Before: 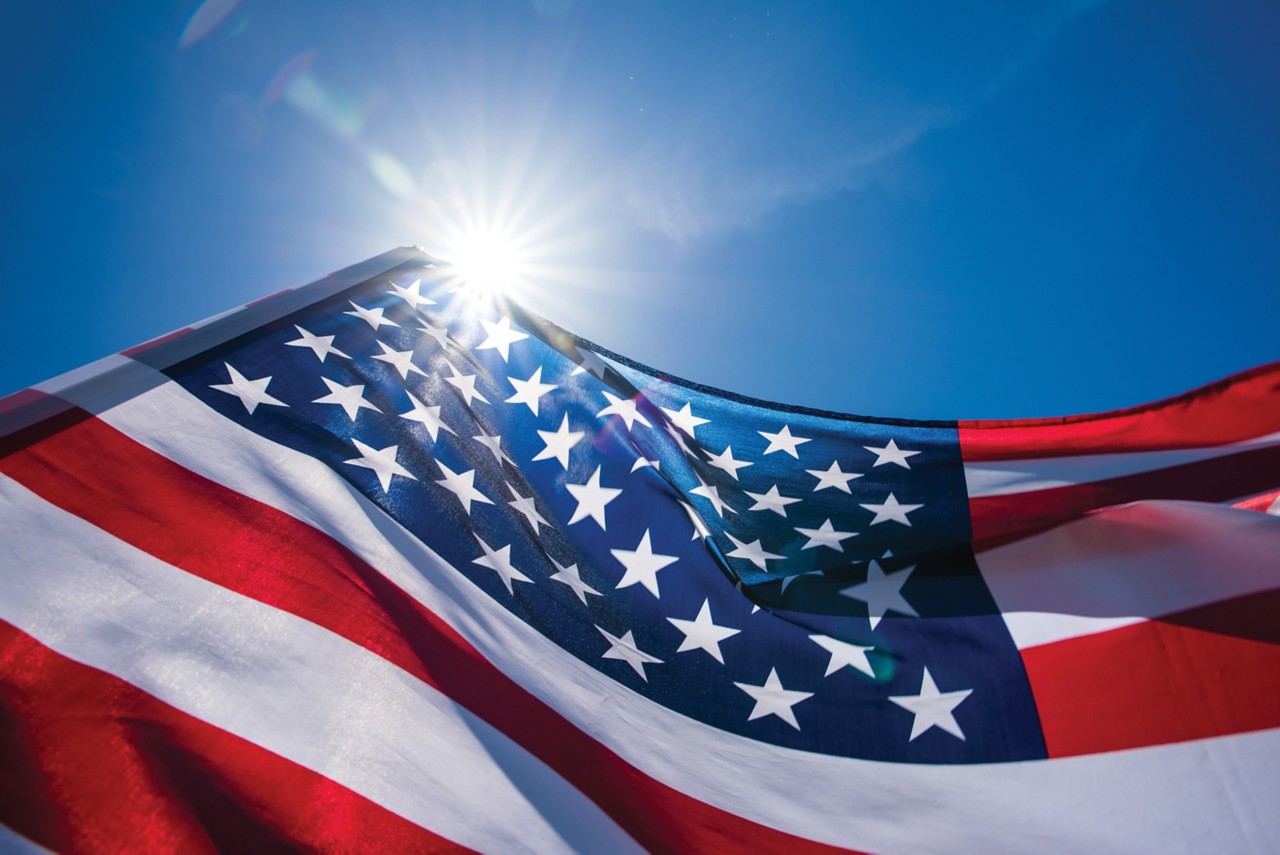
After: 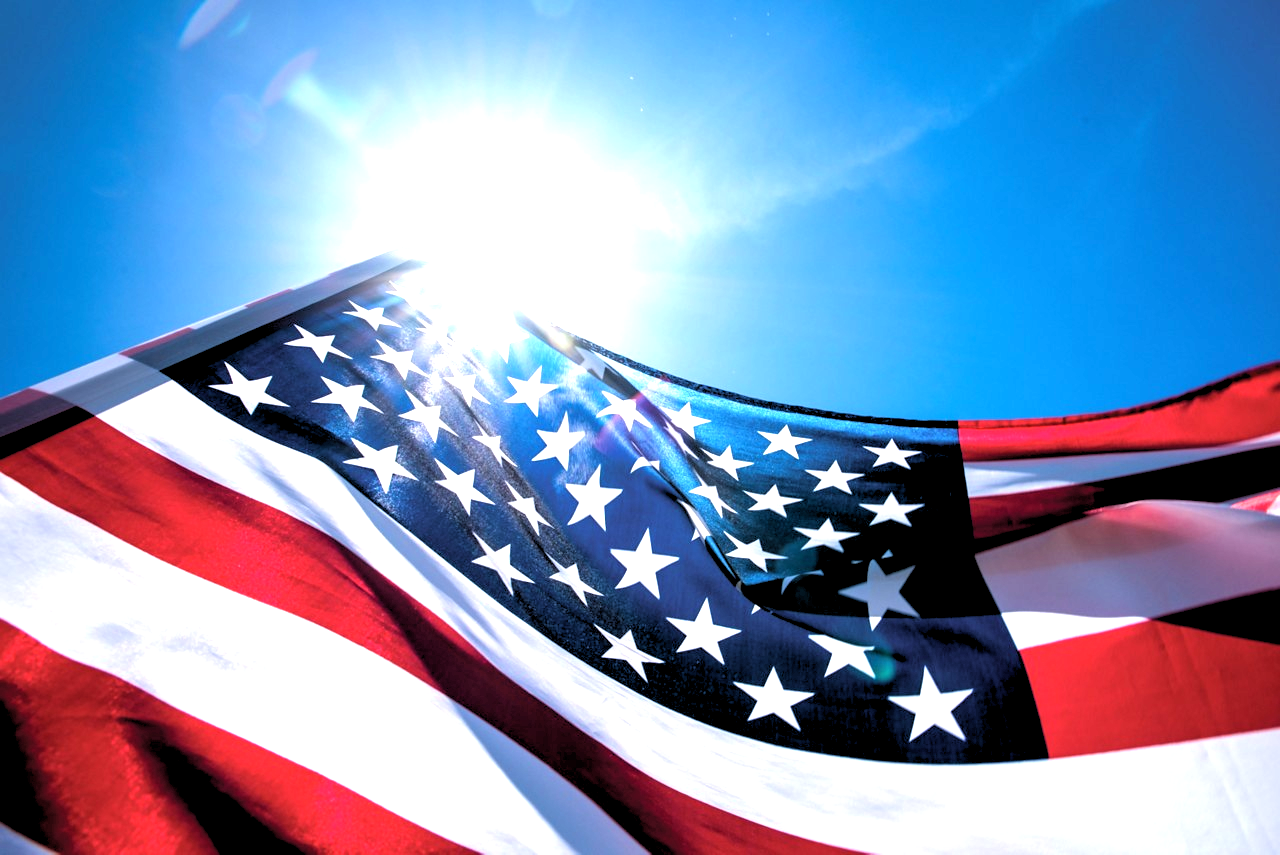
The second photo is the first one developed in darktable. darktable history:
exposure: exposure 1.25 EV, compensate exposure bias true, compensate highlight preservation false
rgb levels: levels [[0.034, 0.472, 0.904], [0, 0.5, 1], [0, 0.5, 1]]
